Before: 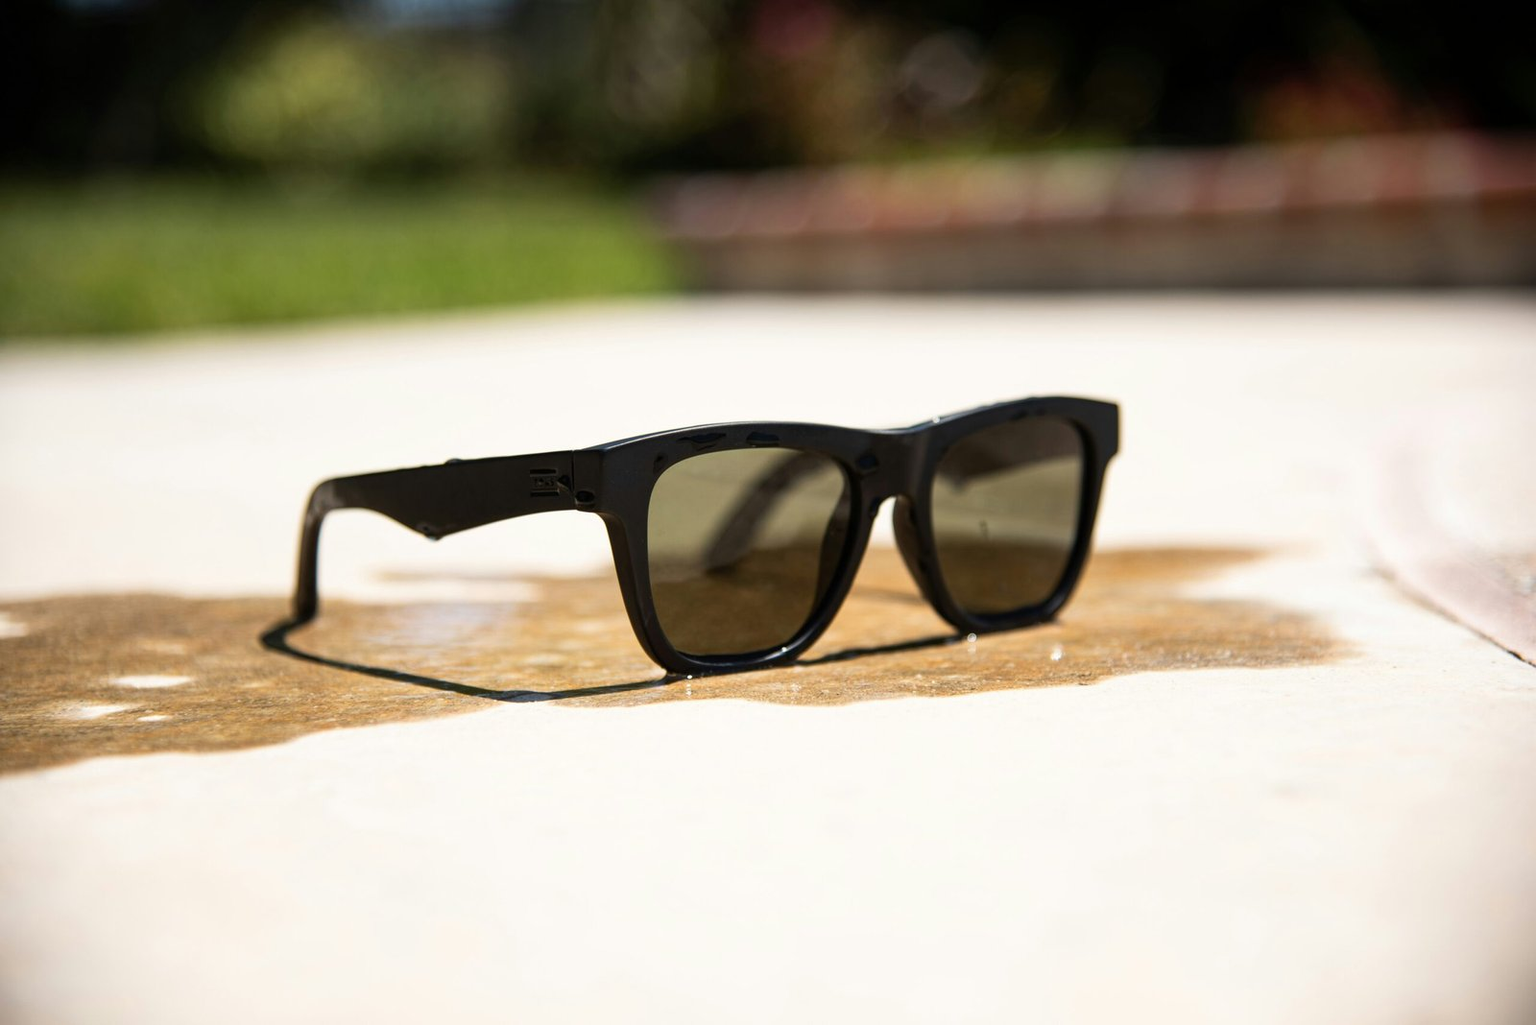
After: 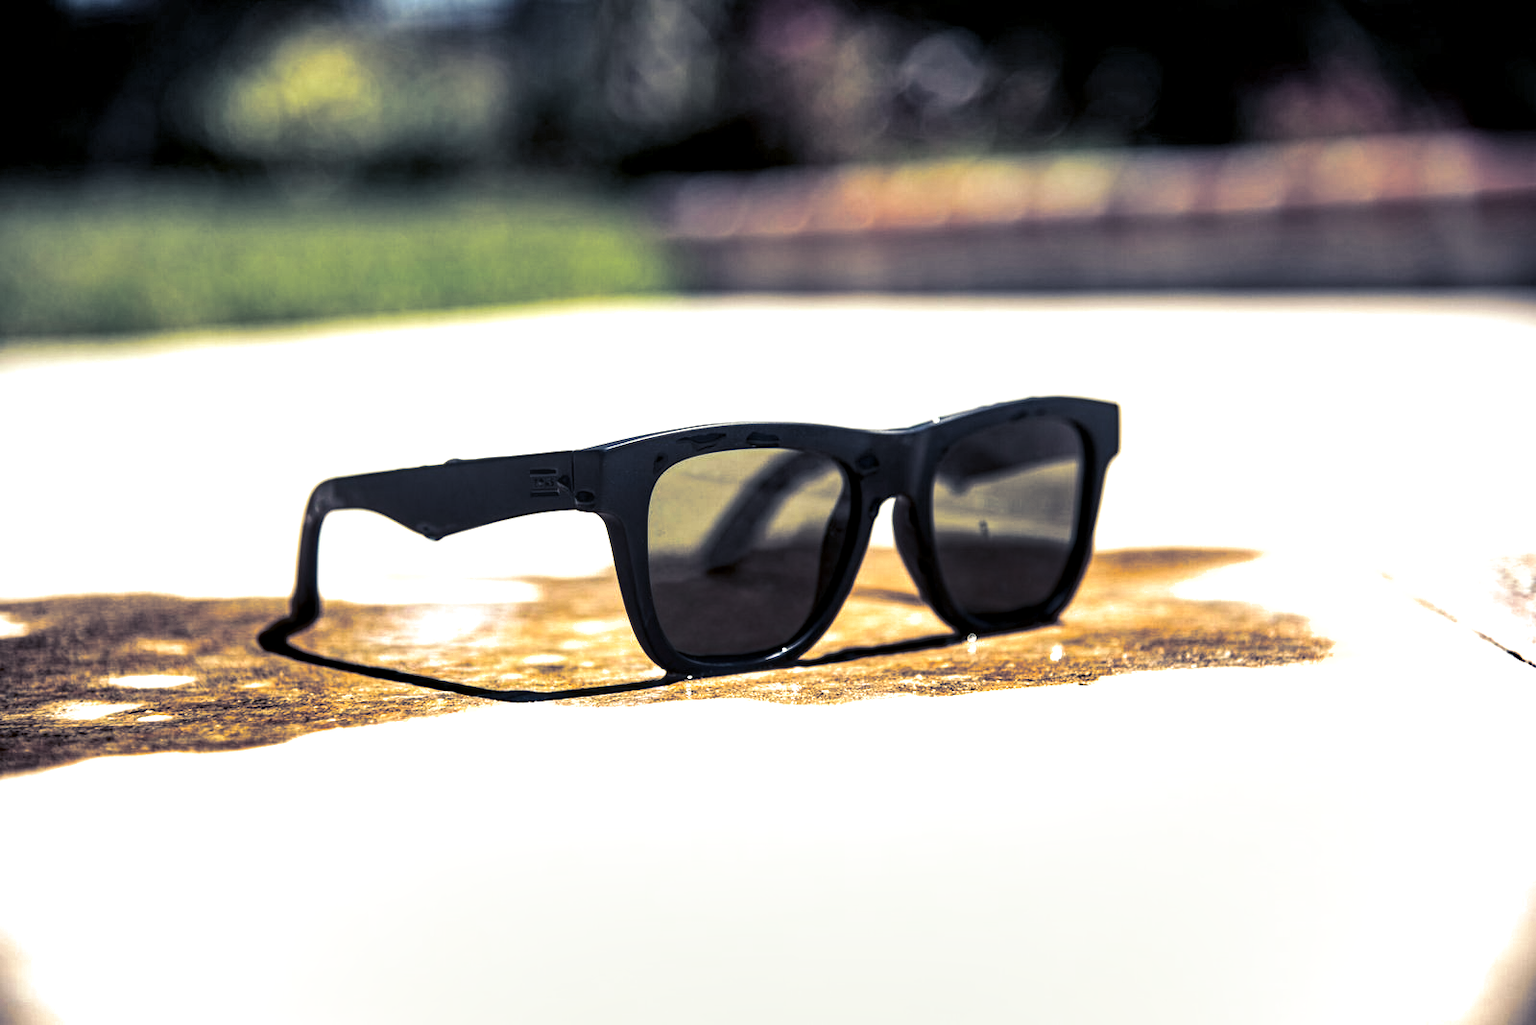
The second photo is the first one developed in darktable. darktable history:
exposure: black level correction 0, exposure 0.7 EV, compensate exposure bias true, compensate highlight preservation false
shadows and highlights: radius 264.75, soften with gaussian
split-toning: shadows › hue 230.4°
local contrast: highlights 60%, shadows 60%, detail 160%
